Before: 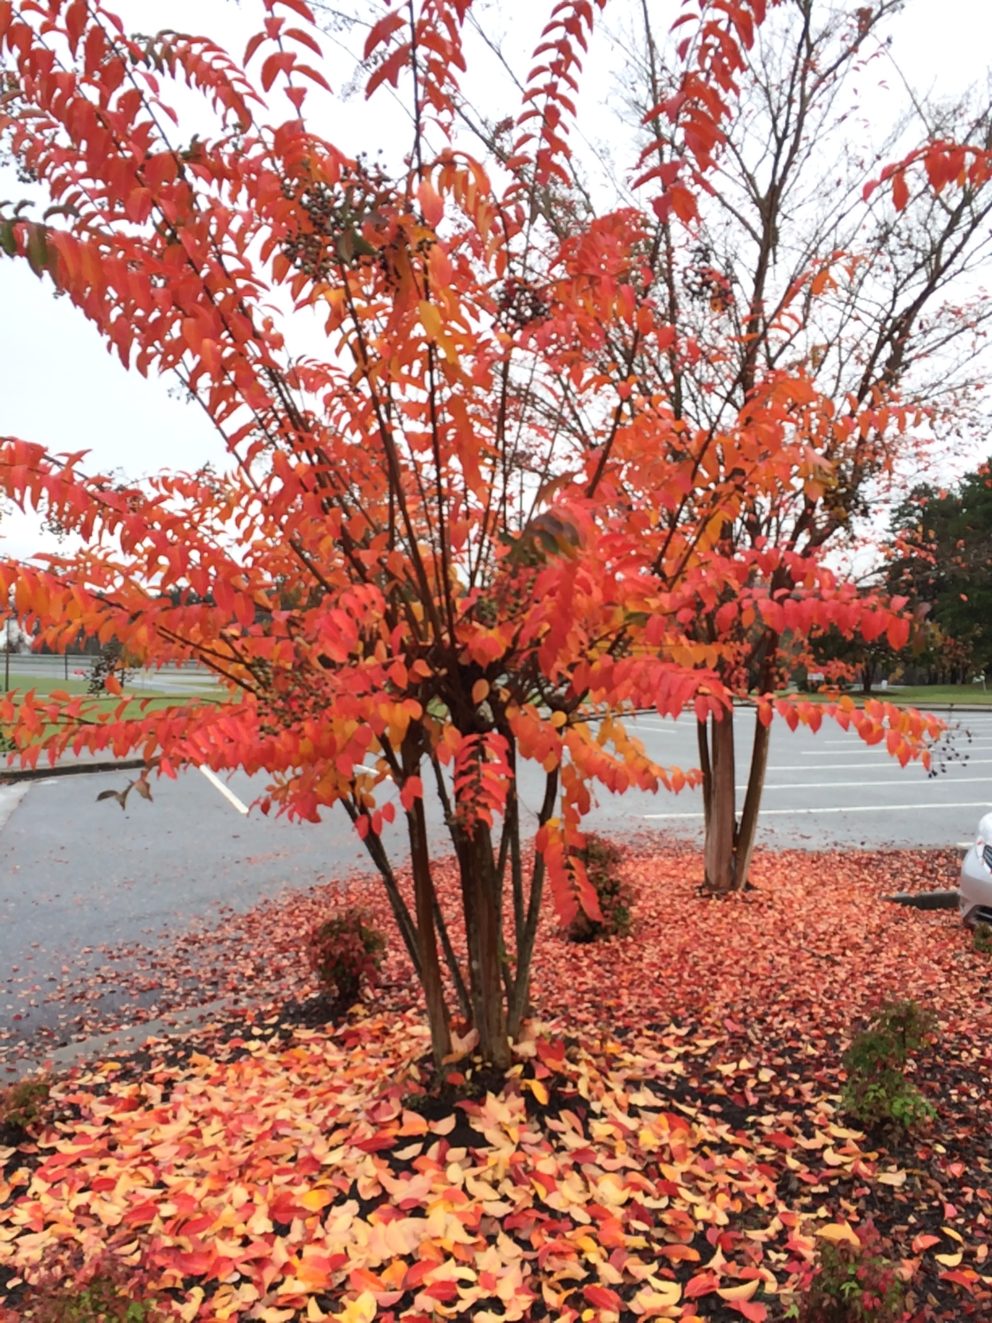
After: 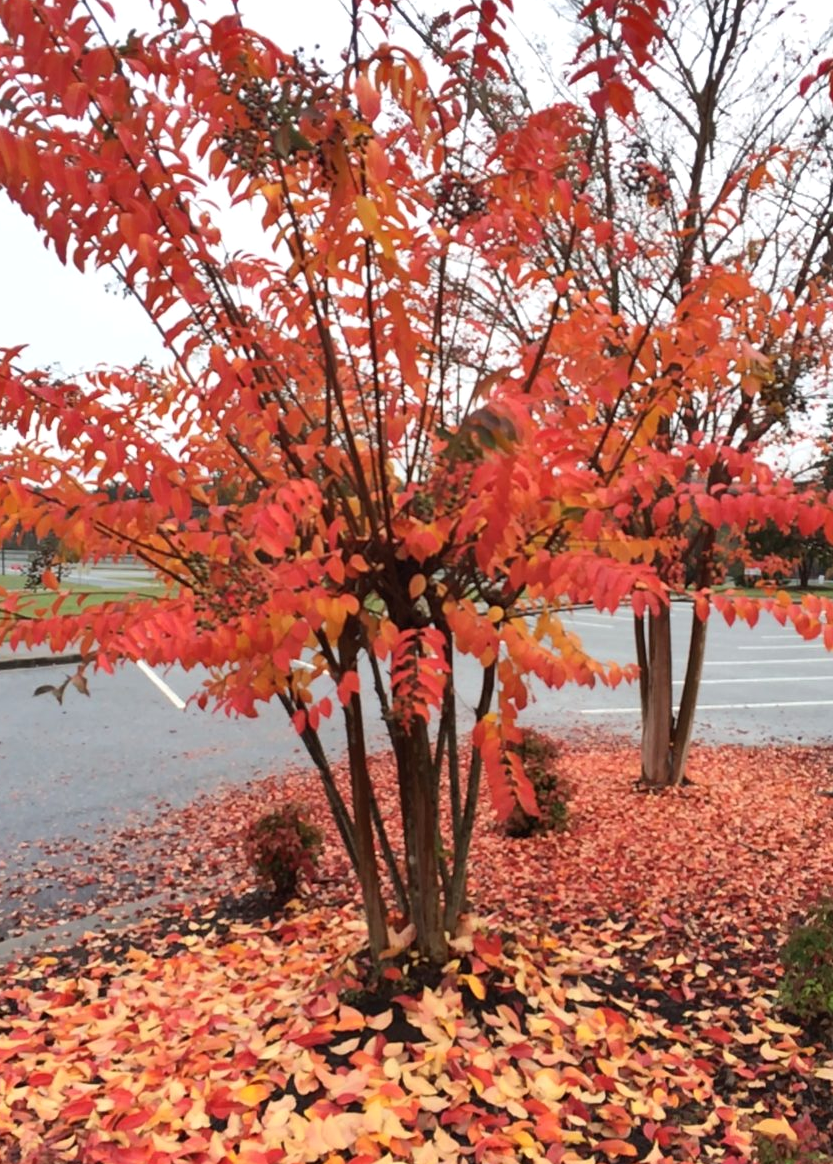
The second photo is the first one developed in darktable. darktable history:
crop: left 6.435%, top 7.98%, right 9.528%, bottom 3.974%
shadows and highlights: shadows 12.65, white point adjustment 1.18, soften with gaussian
